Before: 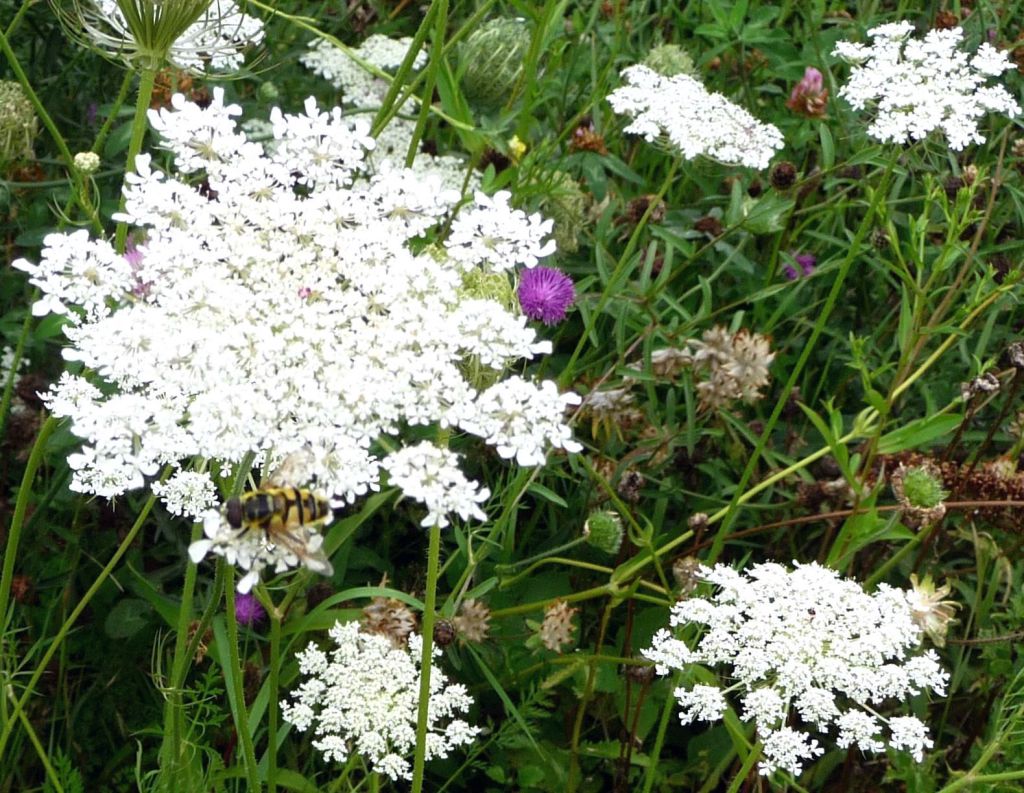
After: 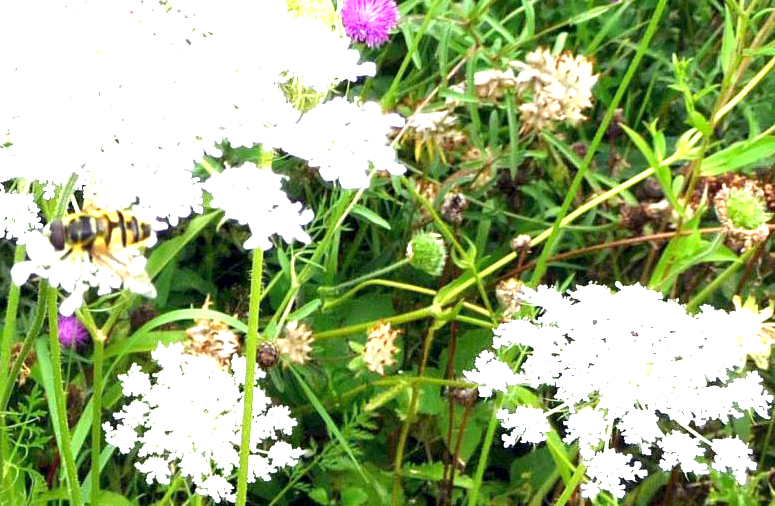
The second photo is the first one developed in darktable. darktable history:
crop and rotate: left 17.299%, top 35.115%, right 7.015%, bottom 1.024%
exposure: black level correction 0.001, exposure 2 EV, compensate highlight preservation false
